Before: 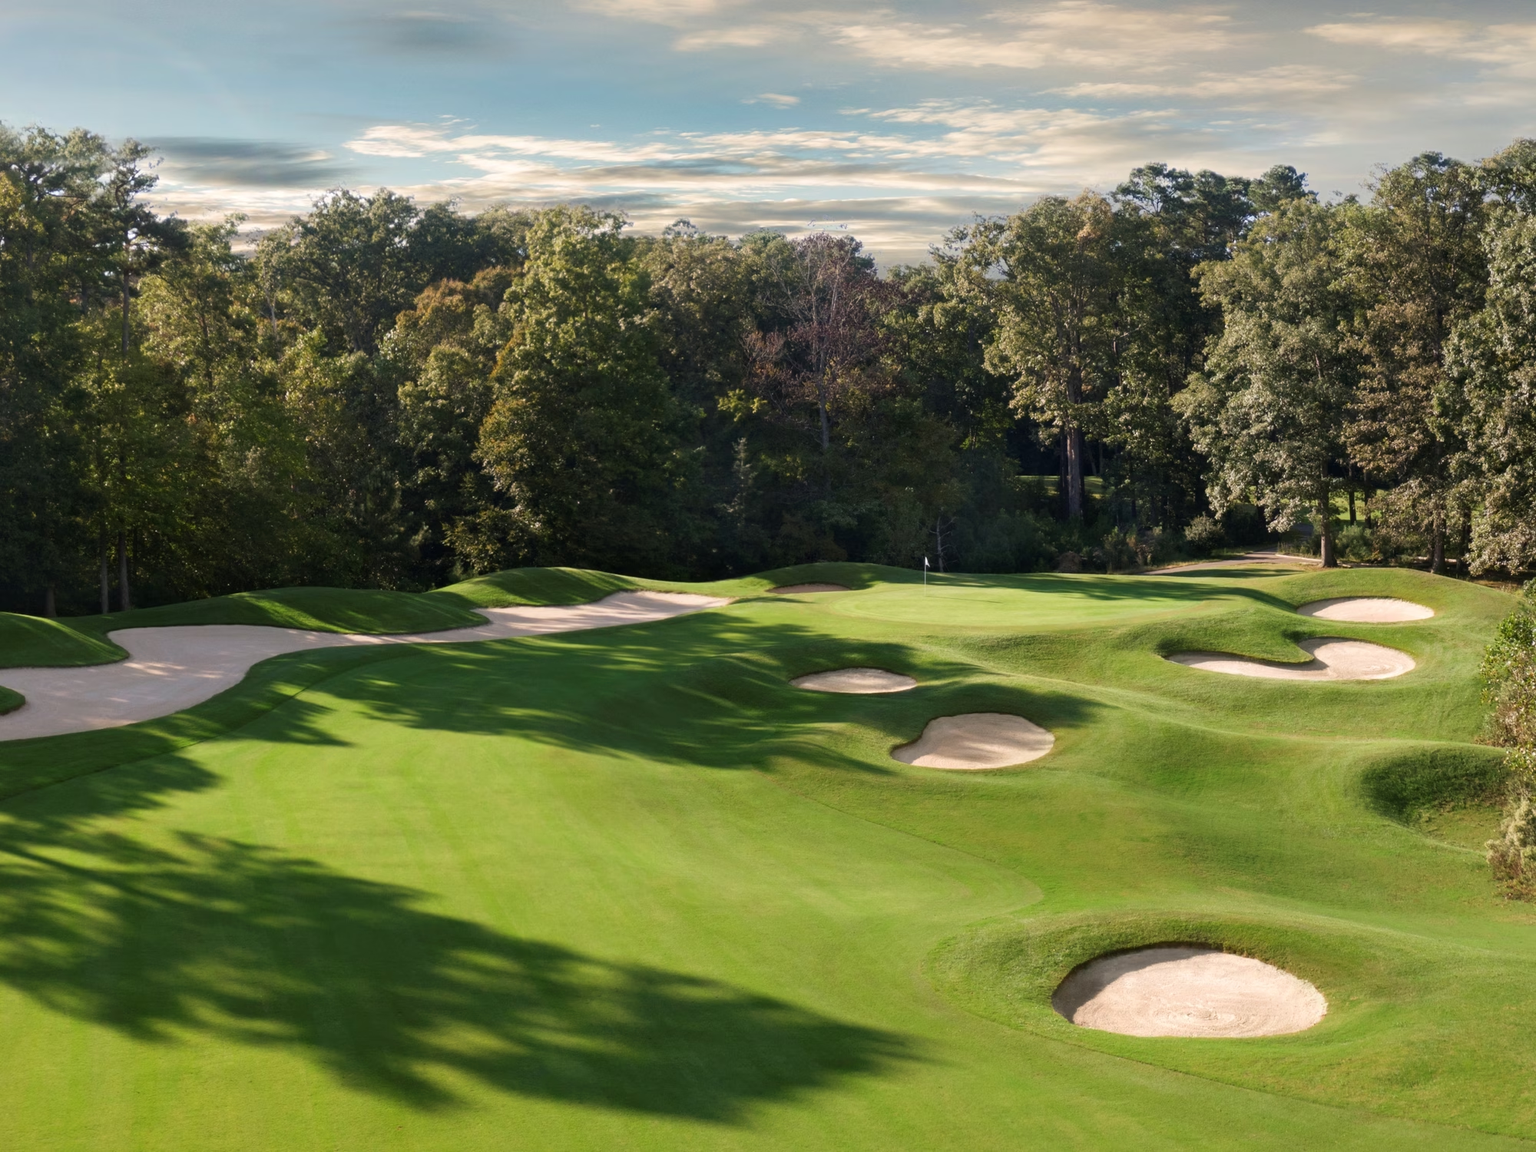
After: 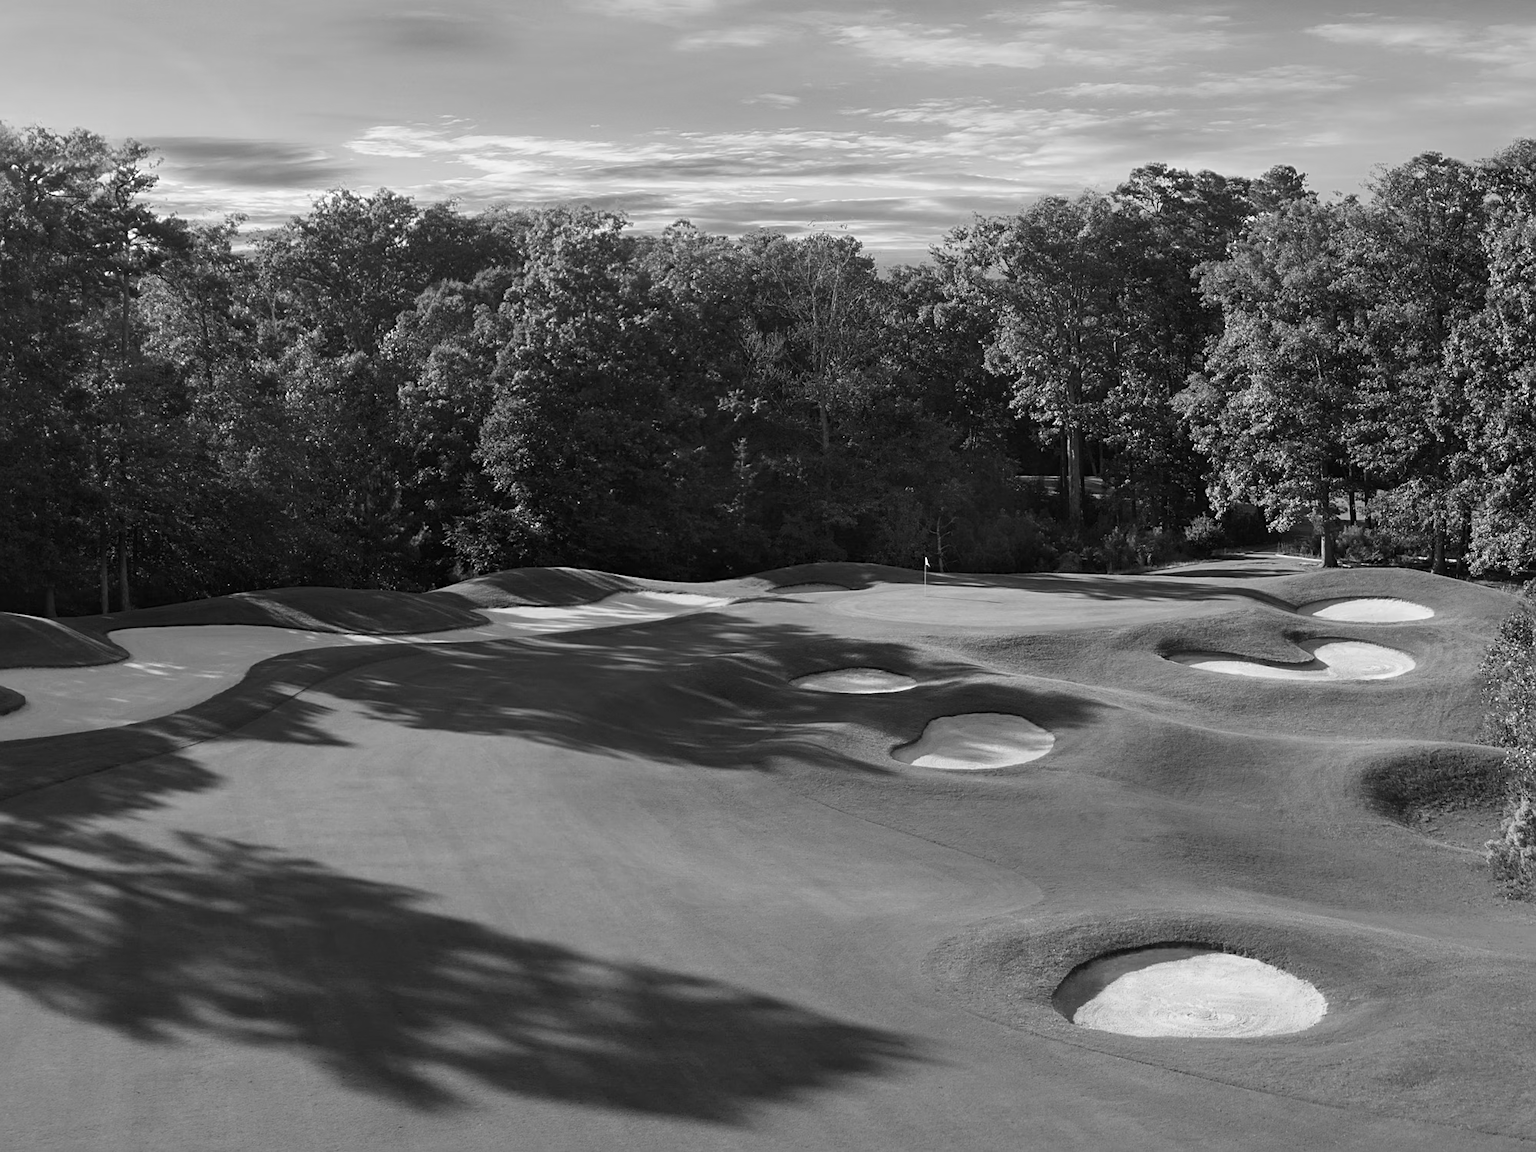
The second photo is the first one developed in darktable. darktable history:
sharpen: on, module defaults
color calibration: output gray [0.22, 0.42, 0.37, 0], gray › normalize channels true, illuminant same as pipeline (D50), adaptation XYZ, x 0.346, y 0.359, gamut compression 0
